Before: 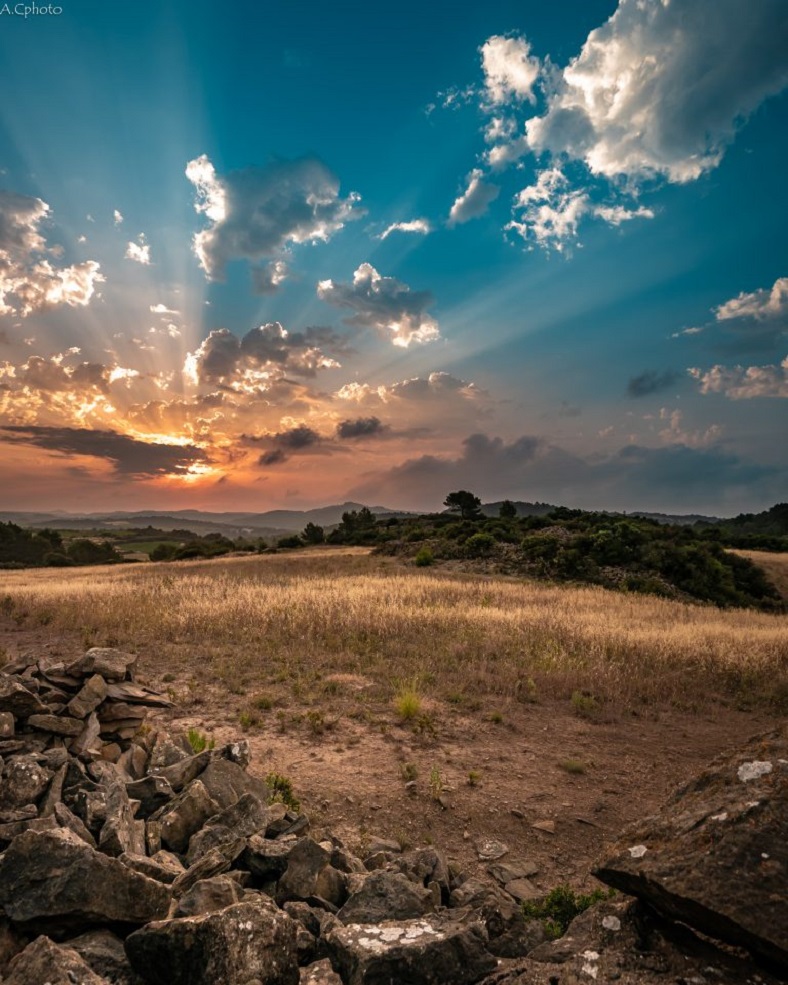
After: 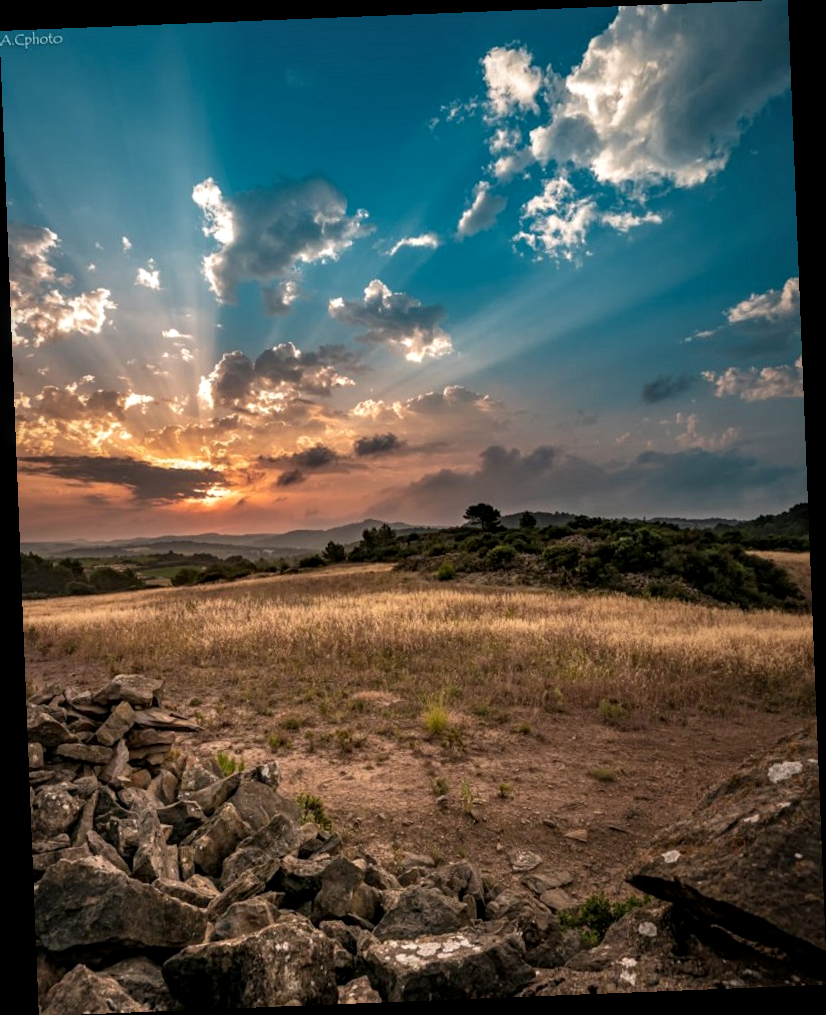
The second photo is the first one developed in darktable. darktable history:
local contrast: on, module defaults
rotate and perspective: rotation -2.29°, automatic cropping off
